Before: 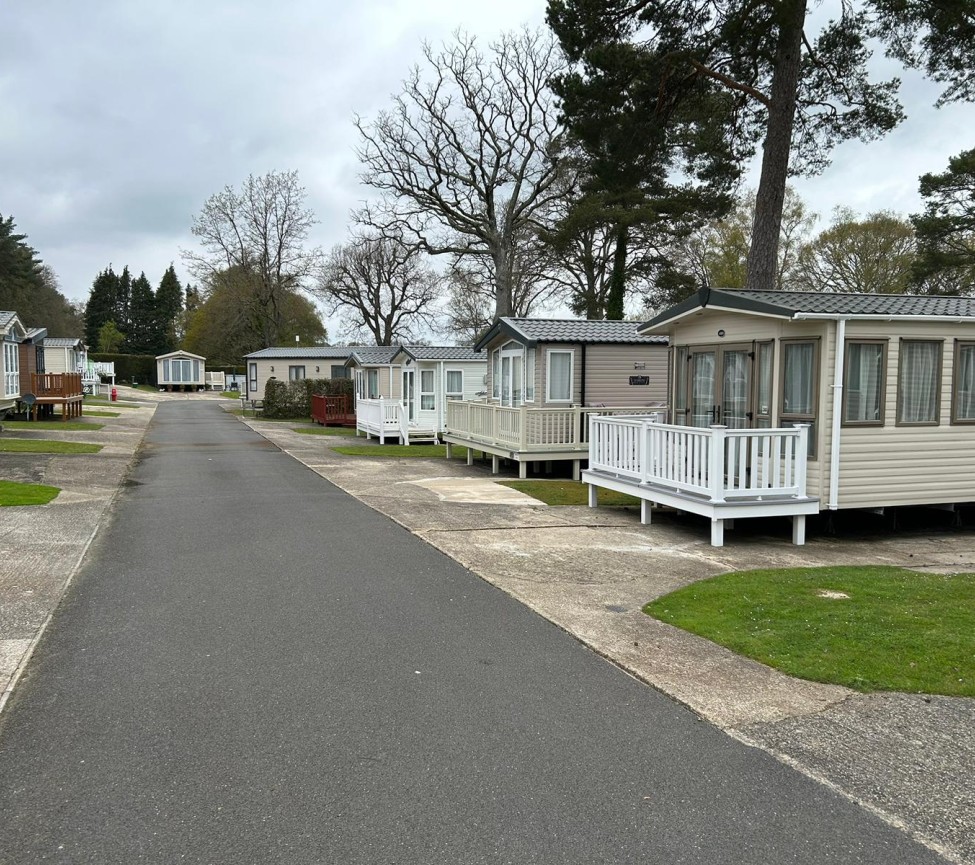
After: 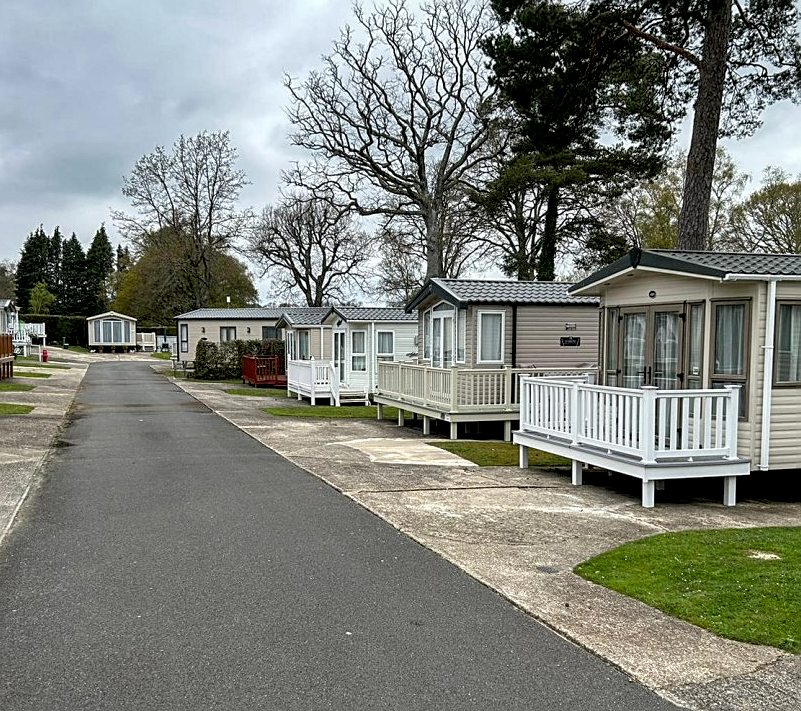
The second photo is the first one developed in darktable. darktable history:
local contrast: detail 130%
exposure: black level correction 0.01, exposure 0.011 EV, compensate highlight preservation false
shadows and highlights: shadows 60, soften with gaussian
sharpen: on, module defaults
crop and rotate: left 7.196%, top 4.574%, right 10.605%, bottom 13.178%
